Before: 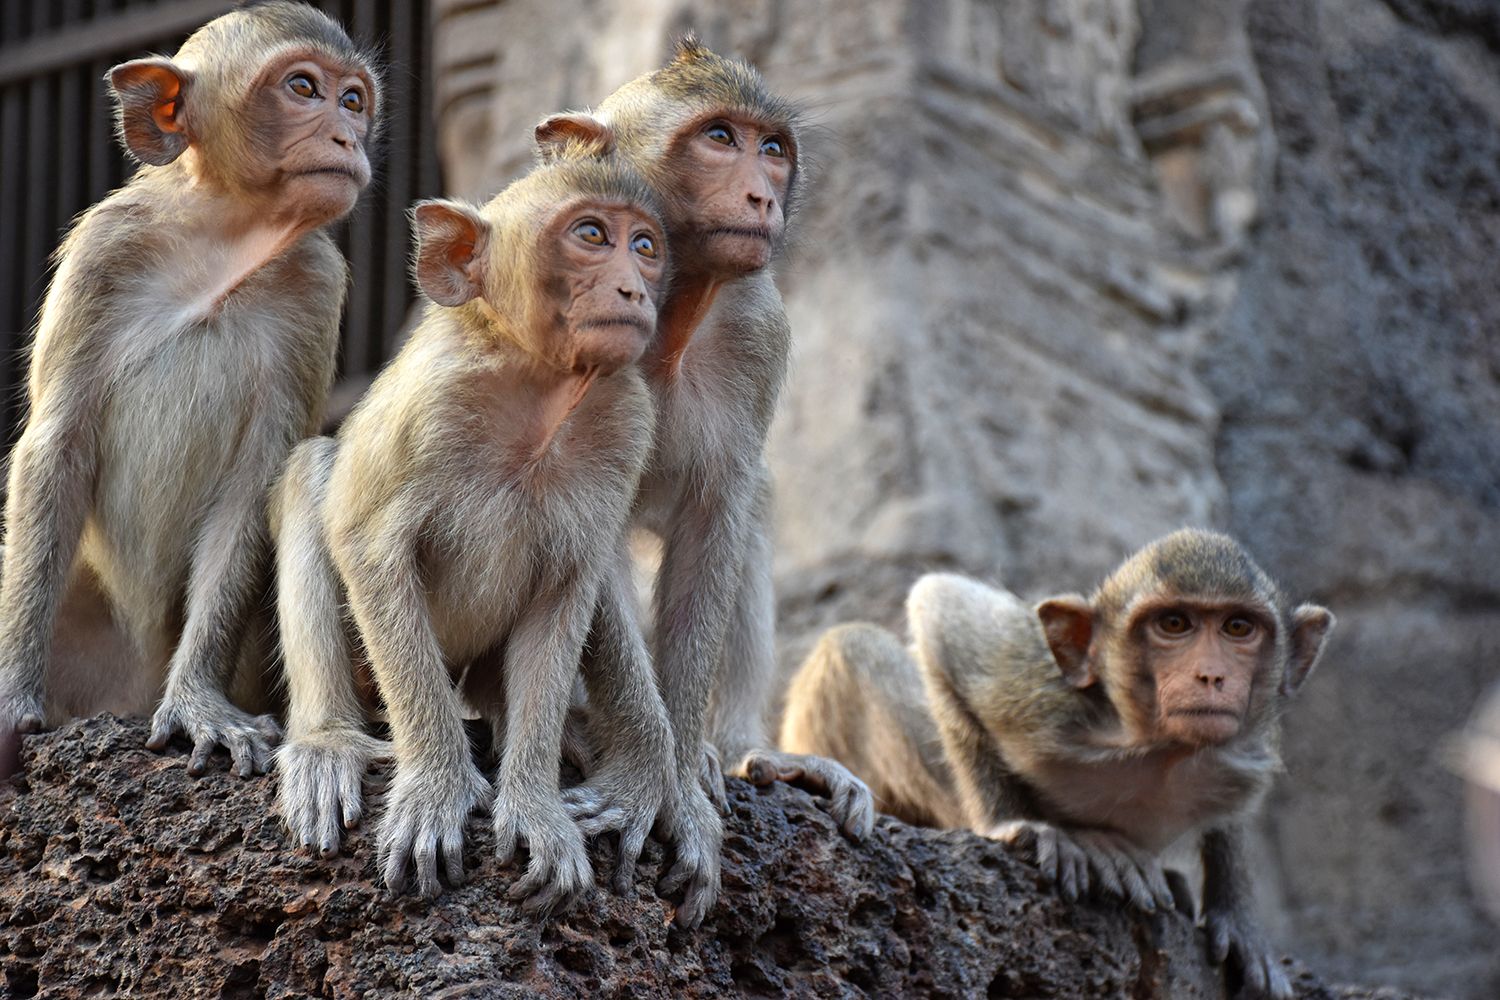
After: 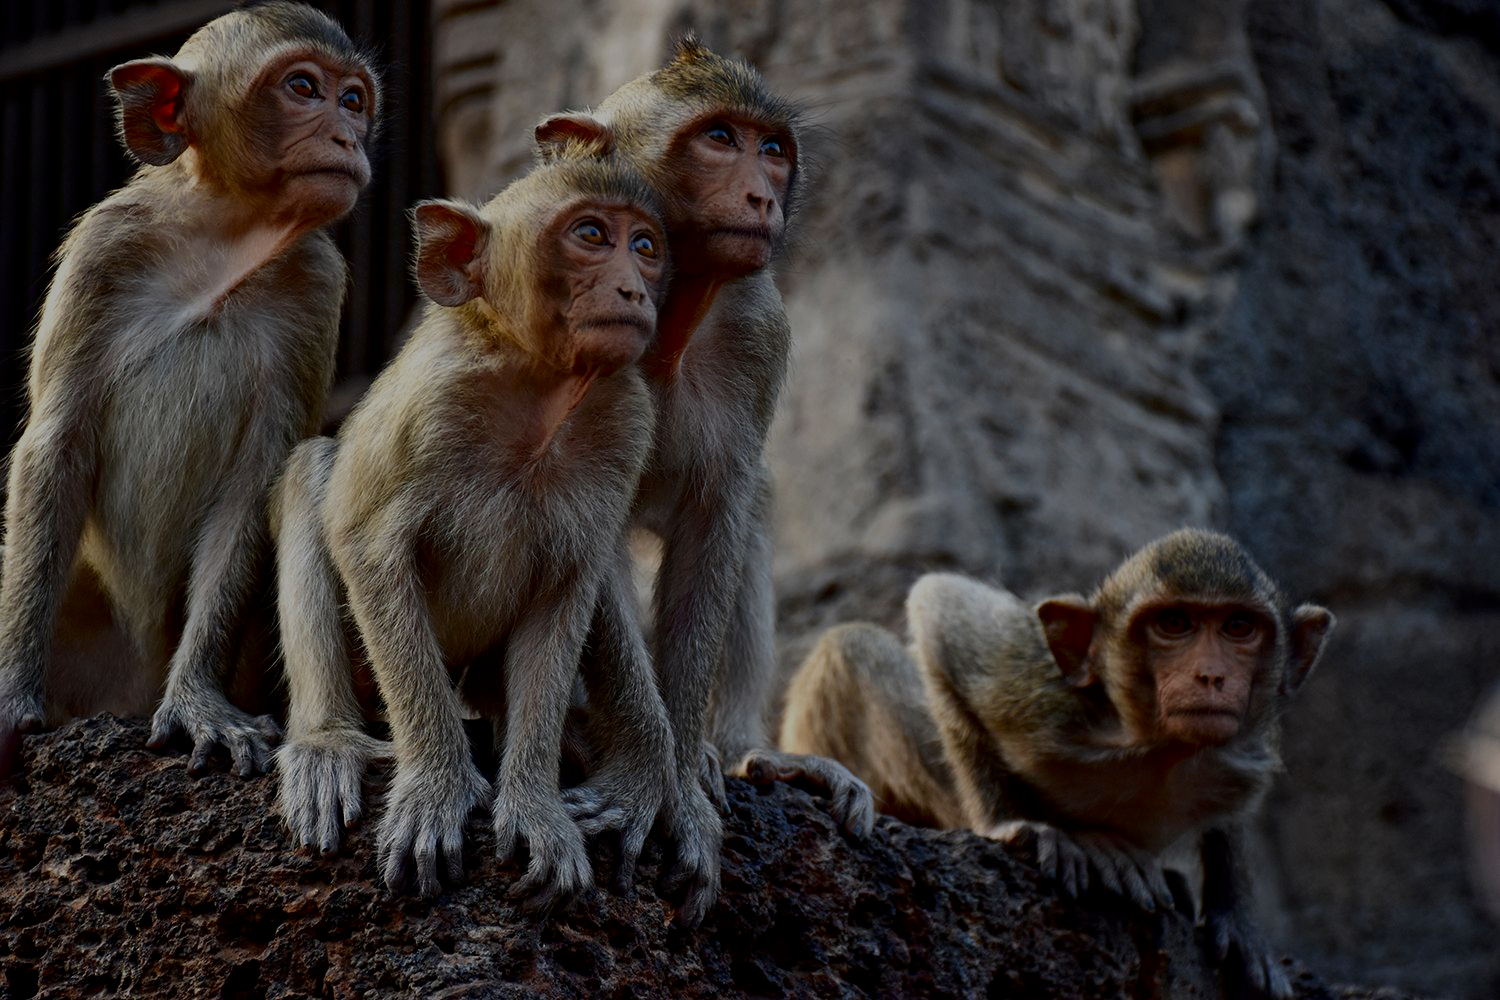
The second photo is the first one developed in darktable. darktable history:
filmic rgb: black relative exposure -7.65 EV, white relative exposure 4.56 EV, hardness 3.61
contrast brightness saturation: brightness -0.537
